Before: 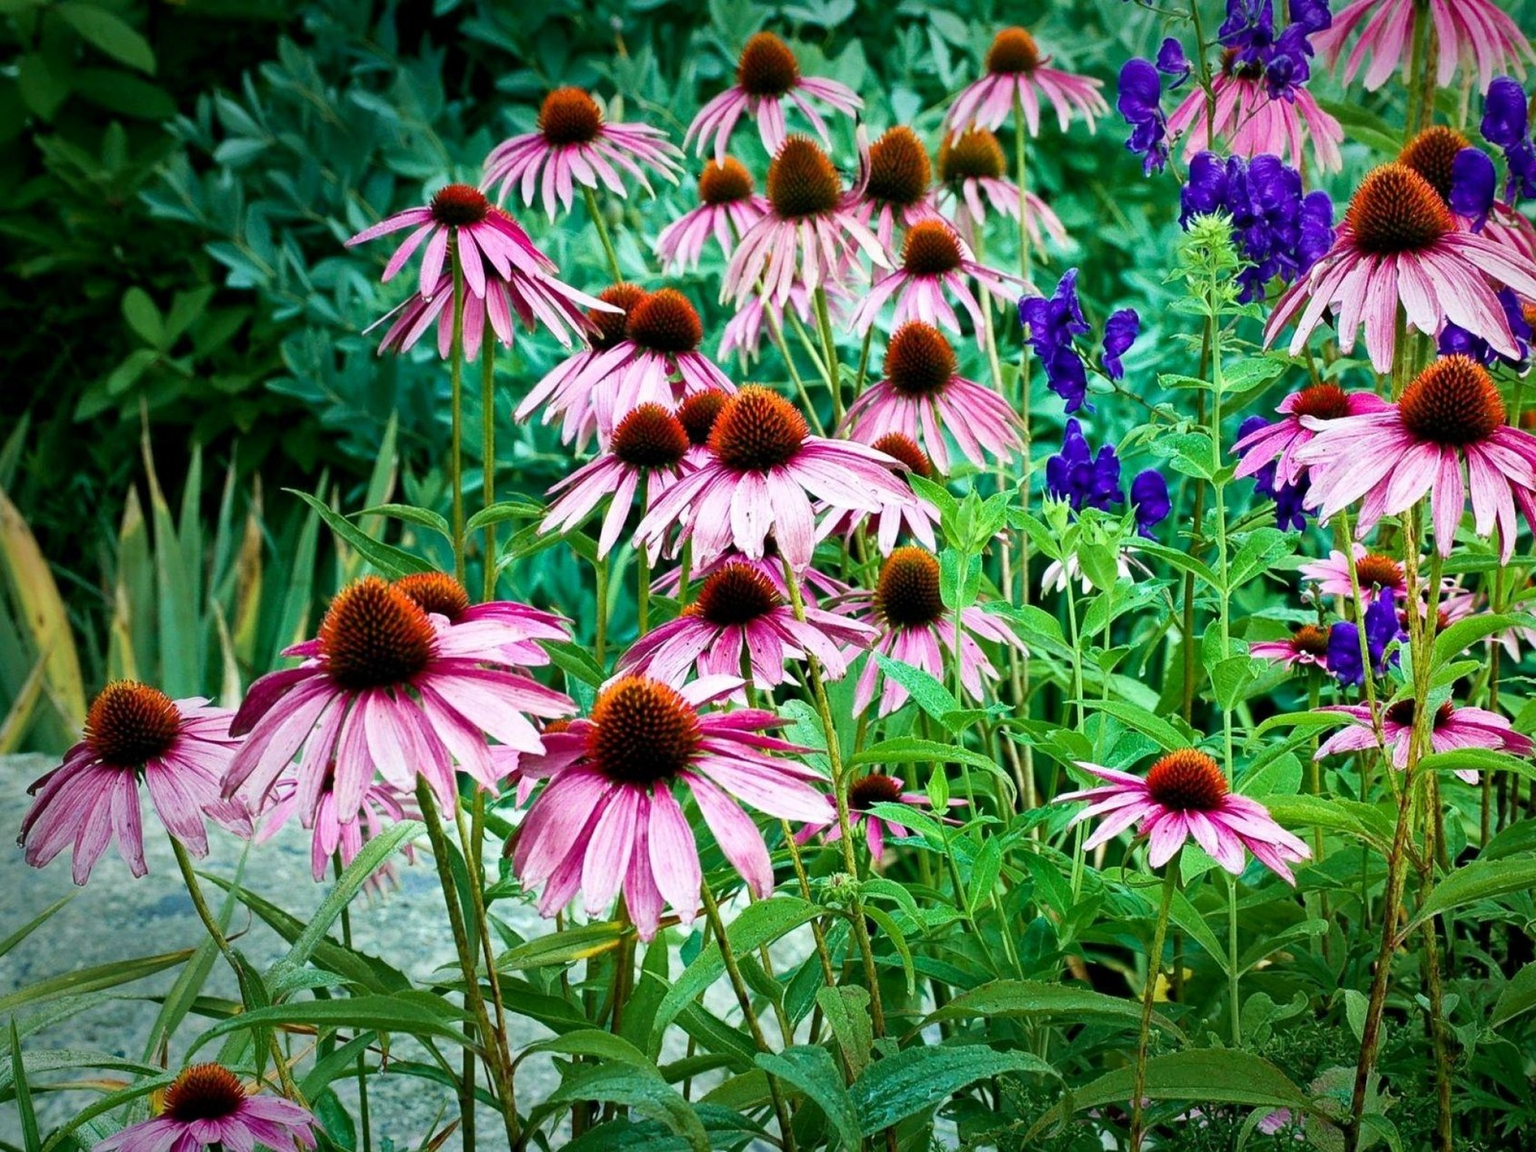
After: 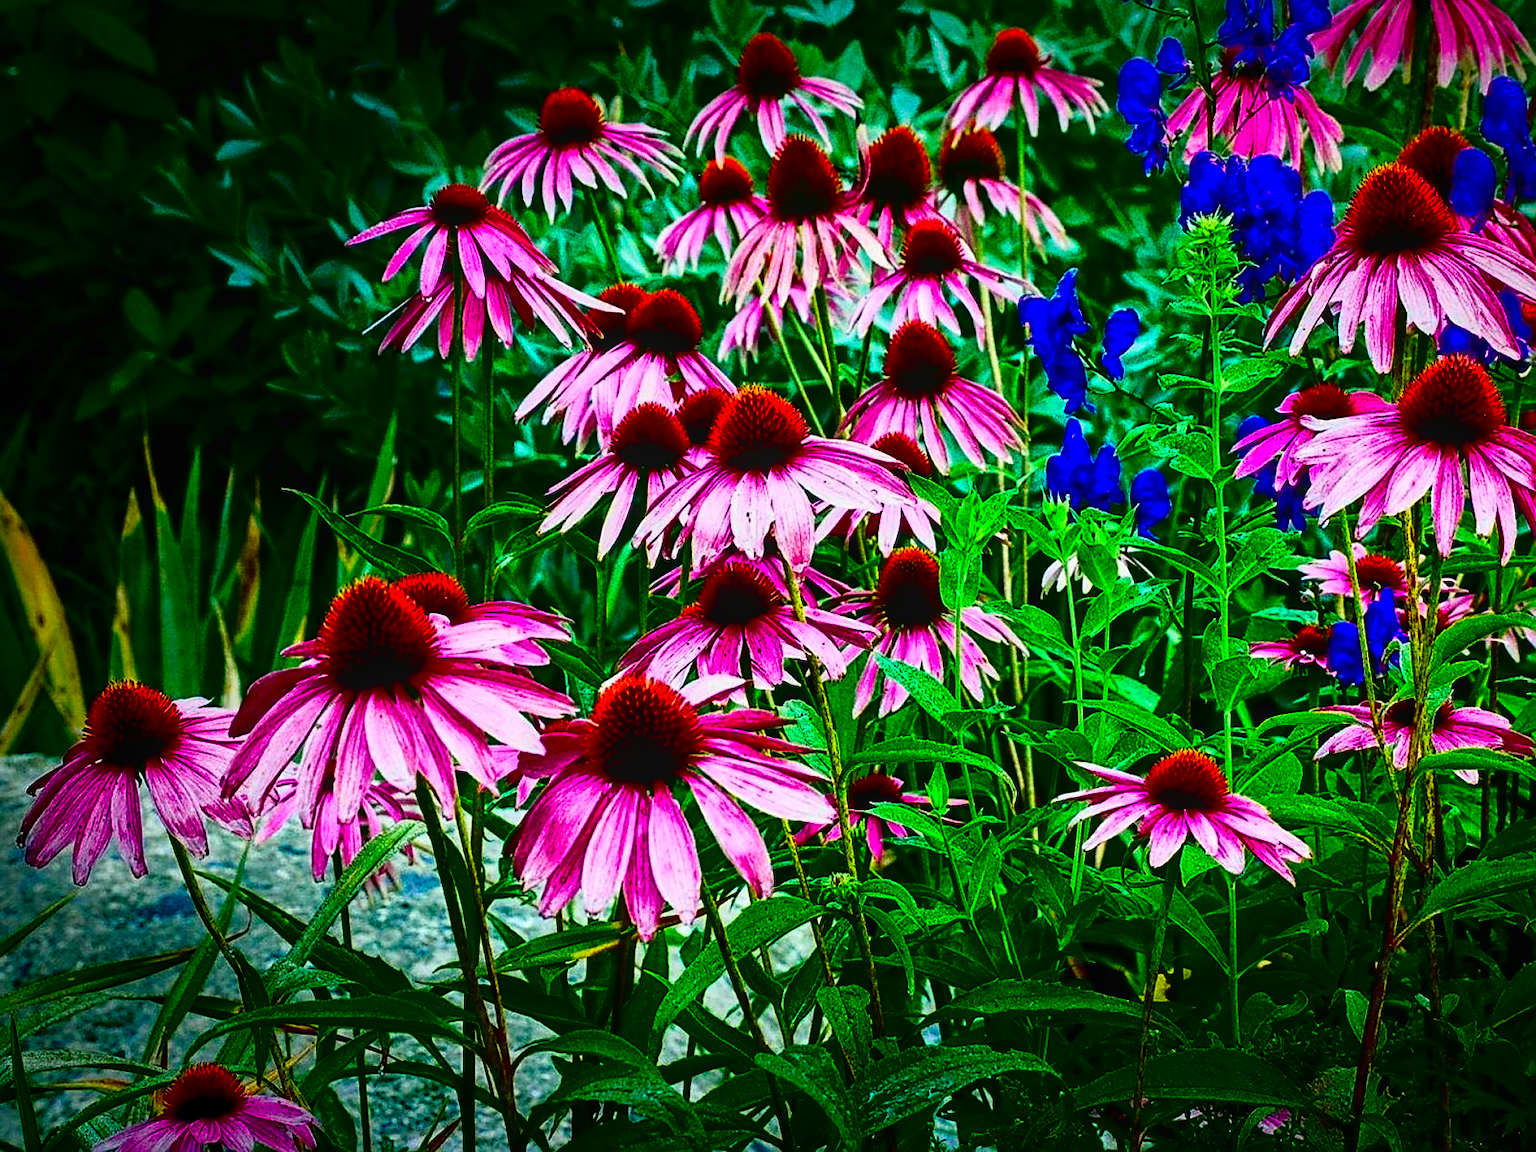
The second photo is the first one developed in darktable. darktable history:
base curve: curves: ch0 [(0, 0) (0.032, 0.025) (0.121, 0.166) (0.206, 0.329) (0.605, 0.79) (1, 1)]
tone curve: curves: ch0 [(0, 0.012) (0.056, 0.046) (0.218, 0.213) (0.606, 0.62) (0.82, 0.846) (1, 1)]; ch1 [(0, 0) (0.226, 0.261) (0.403, 0.437) (0.469, 0.472) (0.495, 0.499) (0.508, 0.503) (0.545, 0.555) (0.59, 0.598) (0.686, 0.728) (1, 1)]; ch2 [(0, 0) (0.269, 0.299) (0.459, 0.45) (0.498, 0.499) (0.523, 0.512) (0.568, 0.558) (0.634, 0.617) (0.698, 0.677) (0.806, 0.769) (1, 1)], color space Lab, independent channels, preserve colors none
contrast brightness saturation: brightness -0.982, saturation 0.99
sharpen: on, module defaults
local contrast: on, module defaults
exposure: exposure 0.014 EV, compensate highlight preservation false
